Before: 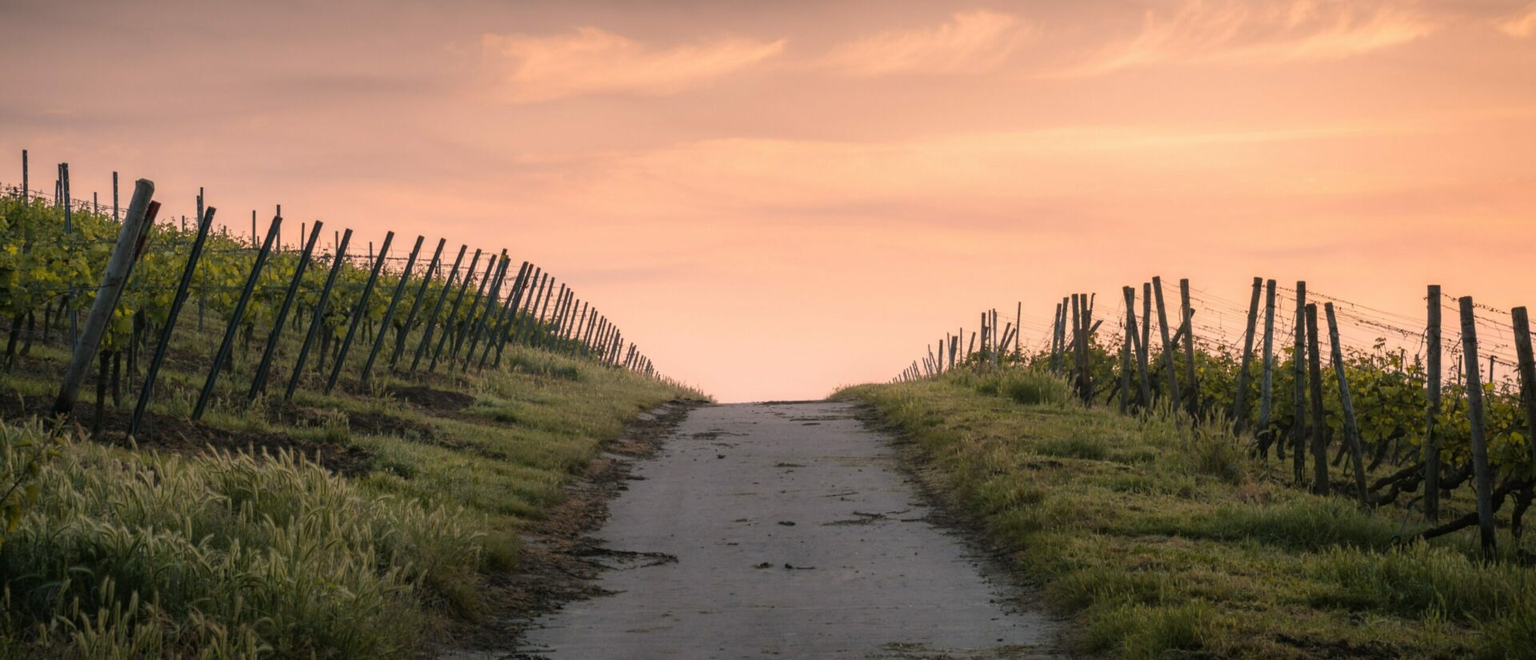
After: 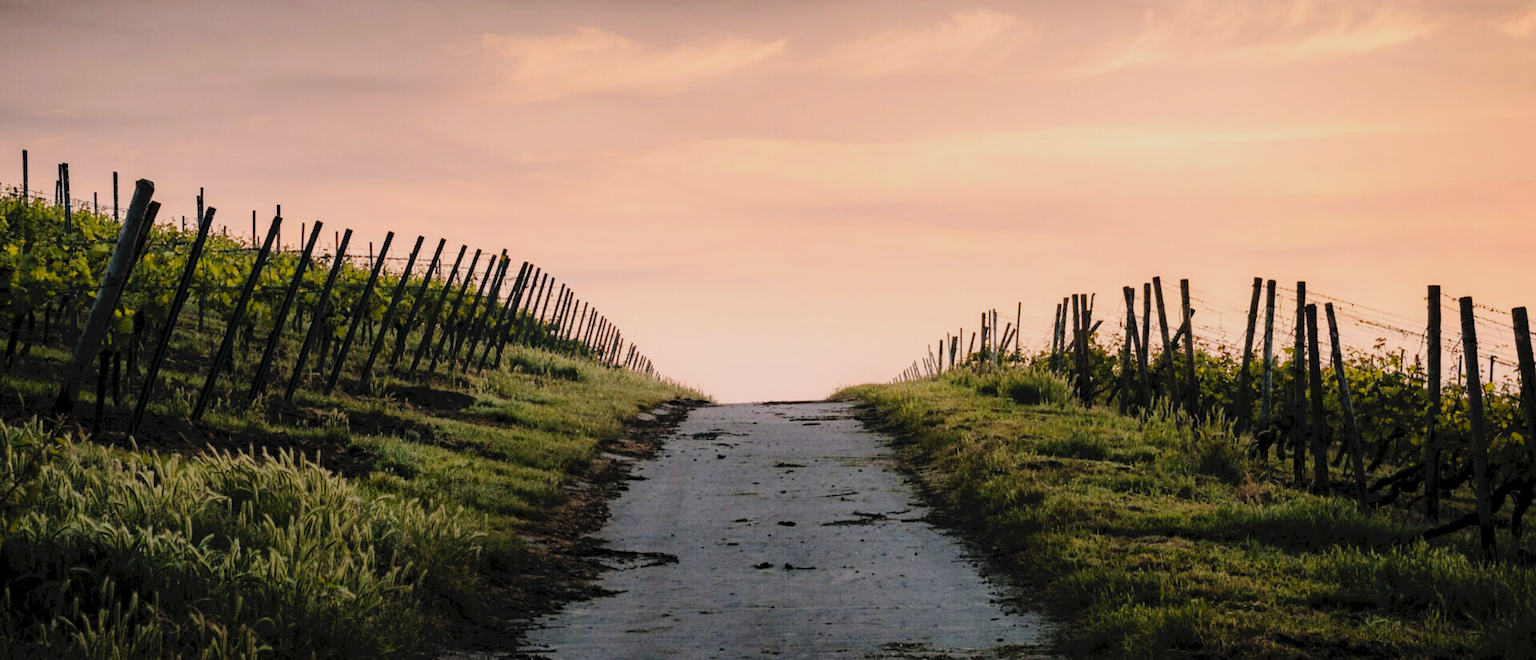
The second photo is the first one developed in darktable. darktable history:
haze removal: strength 0.282, distance 0.249, compatibility mode true, adaptive false
filmic rgb: black relative exposure -7.78 EV, white relative exposure 4.36 EV, target black luminance 0%, hardness 3.76, latitude 50.77%, contrast 1.07, highlights saturation mix 9.35%, shadows ↔ highlights balance -0.218%
tone curve: curves: ch0 [(0, 0) (0.003, 0.047) (0.011, 0.05) (0.025, 0.053) (0.044, 0.057) (0.069, 0.062) (0.1, 0.084) (0.136, 0.115) (0.177, 0.159) (0.224, 0.216) (0.277, 0.289) (0.335, 0.382) (0.399, 0.474) (0.468, 0.561) (0.543, 0.636) (0.623, 0.705) (0.709, 0.778) (0.801, 0.847) (0.898, 0.916) (1, 1)], preserve colors none
